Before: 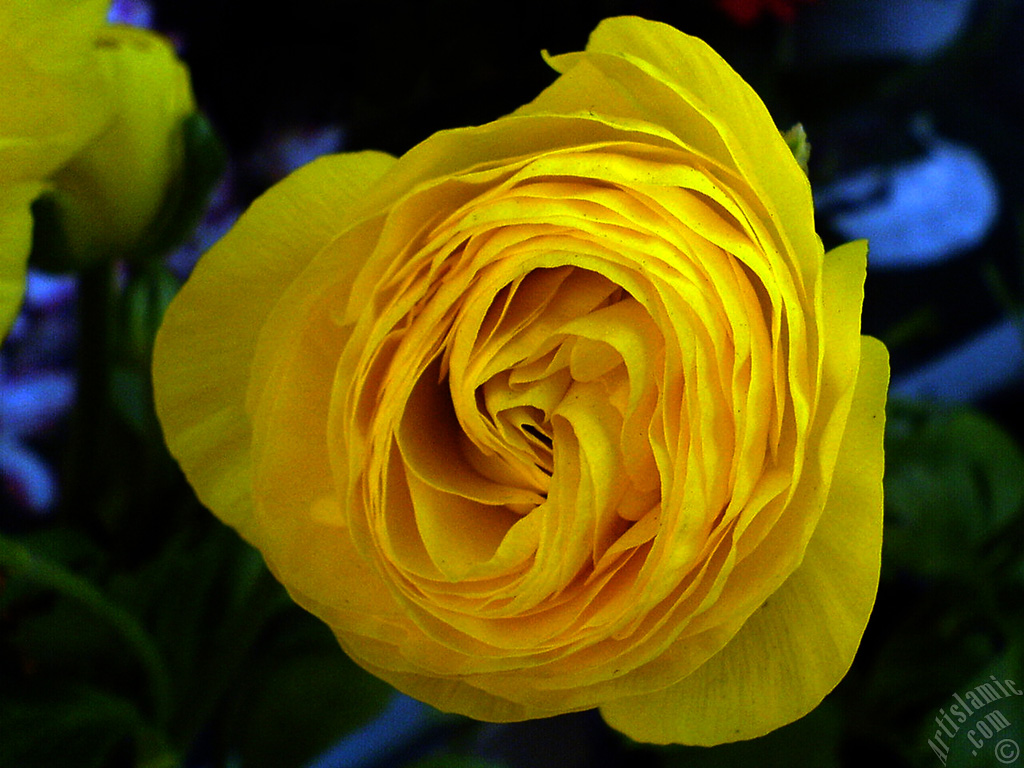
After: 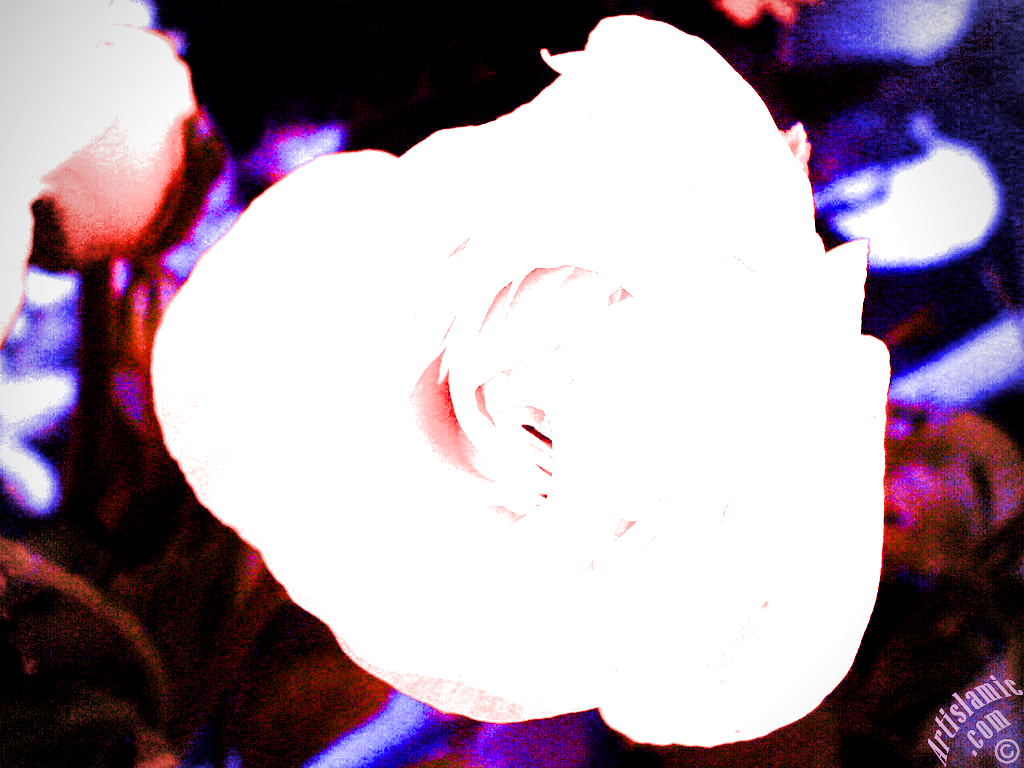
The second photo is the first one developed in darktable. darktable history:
white balance: red 8, blue 8
vignetting: on, module defaults
filmic rgb: black relative exposure -6.98 EV, white relative exposure 5.63 EV, hardness 2.86
color balance rgb: perceptual saturation grading › global saturation 20%, perceptual saturation grading › highlights -50%, perceptual saturation grading › shadows 30%, perceptual brilliance grading › global brilliance 10%, perceptual brilliance grading › shadows 15%
